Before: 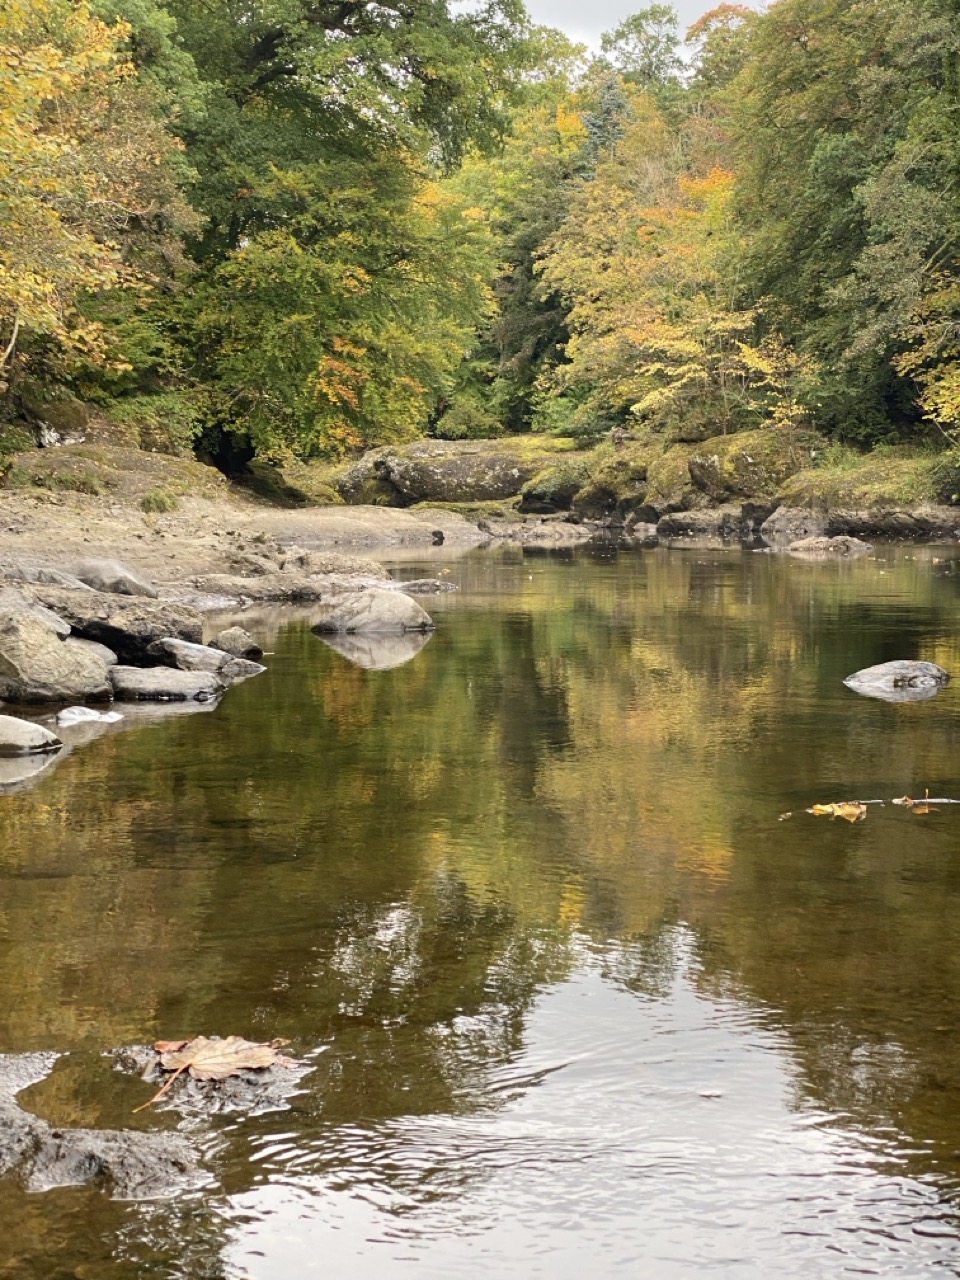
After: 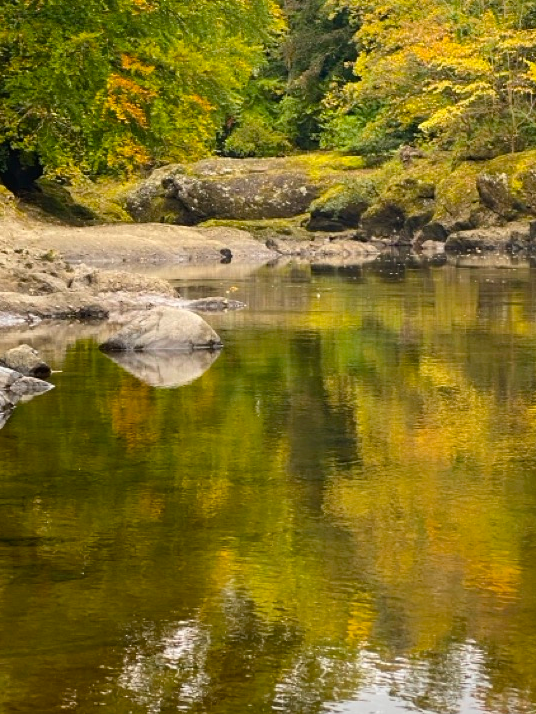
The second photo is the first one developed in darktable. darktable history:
crop and rotate: left 22.13%, top 22.054%, right 22.026%, bottom 22.102%
color balance rgb: perceptual saturation grading › global saturation 25%, global vibrance 20%
